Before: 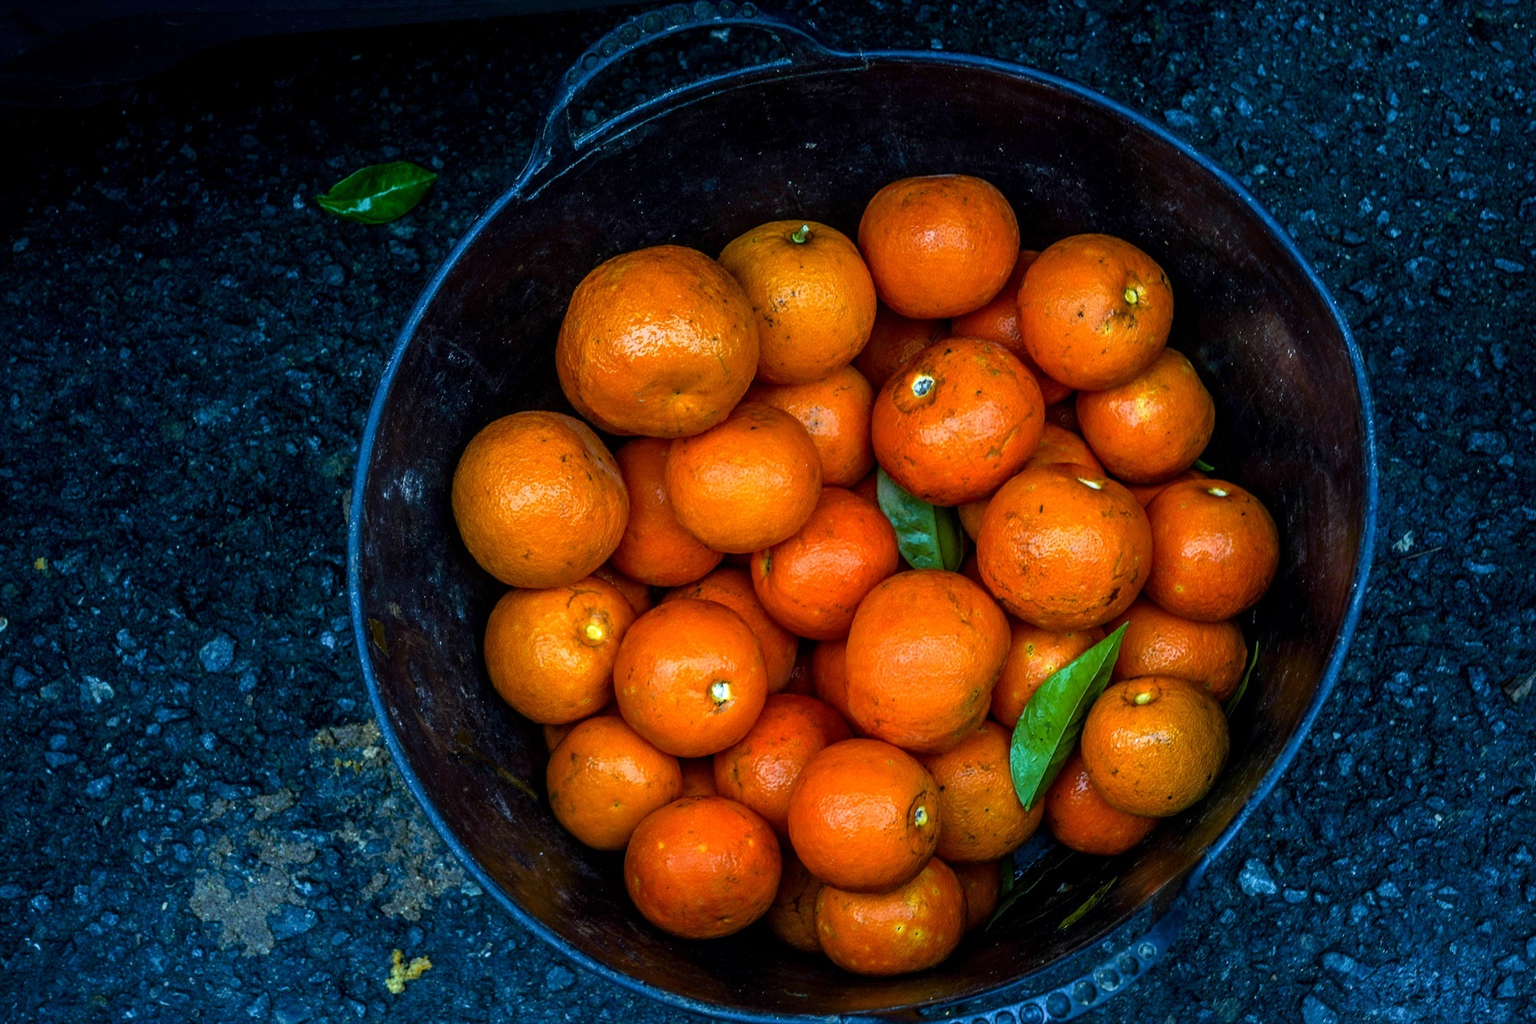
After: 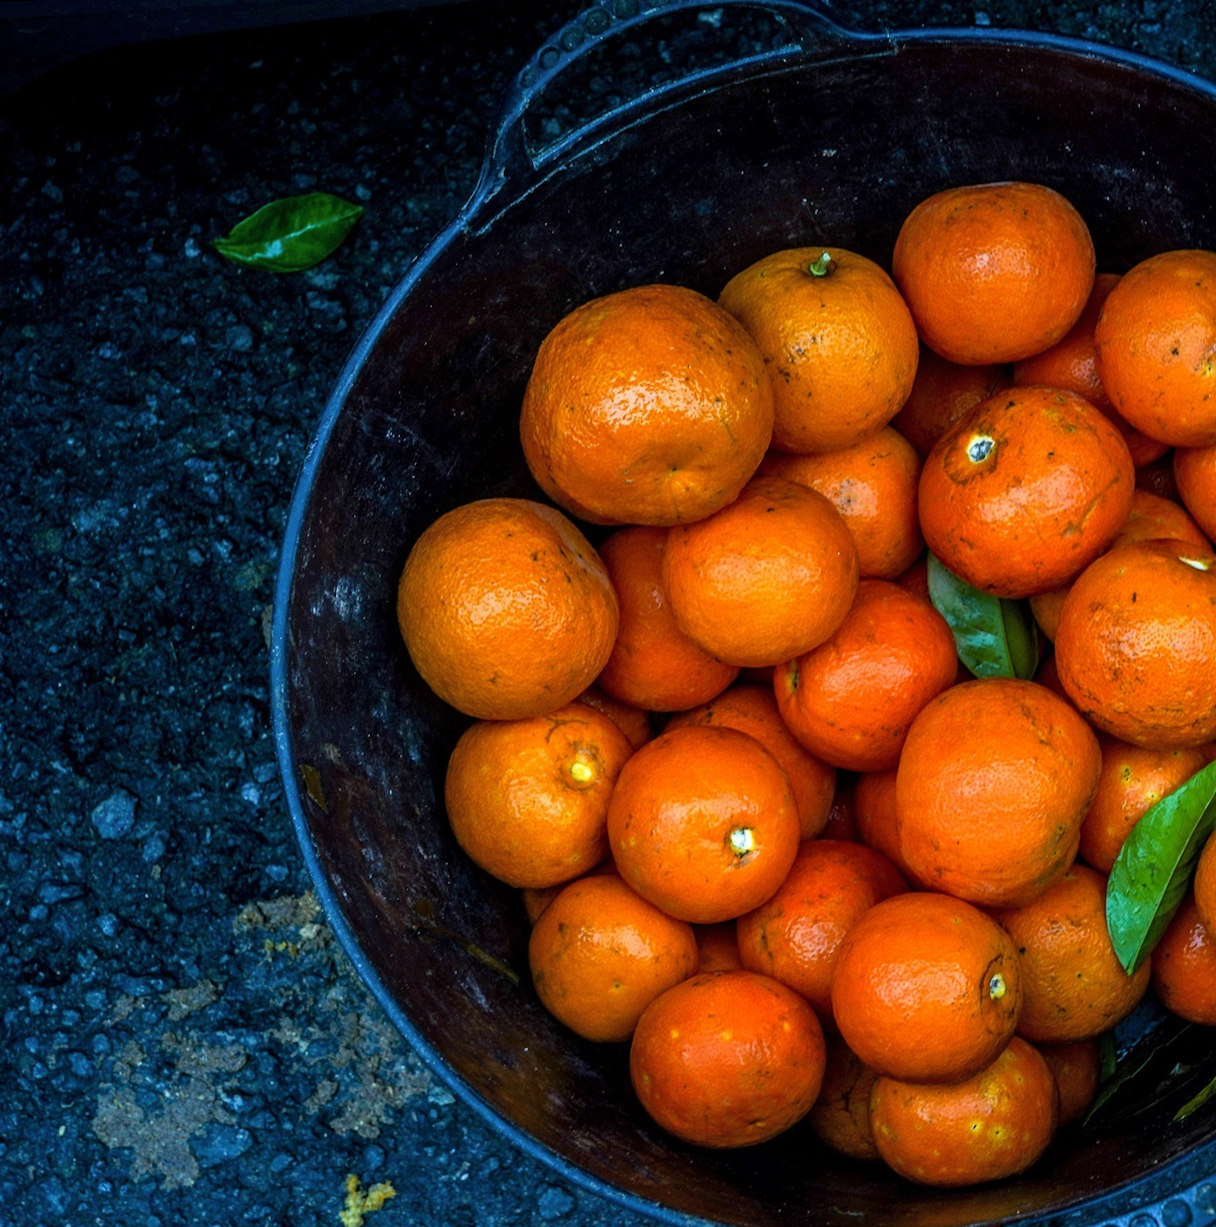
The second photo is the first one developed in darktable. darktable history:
crop and rotate: left 6.617%, right 26.717%
rotate and perspective: rotation -2.12°, lens shift (vertical) 0.009, lens shift (horizontal) -0.008, automatic cropping original format, crop left 0.036, crop right 0.964, crop top 0.05, crop bottom 0.959
shadows and highlights: shadows 25, highlights -25
